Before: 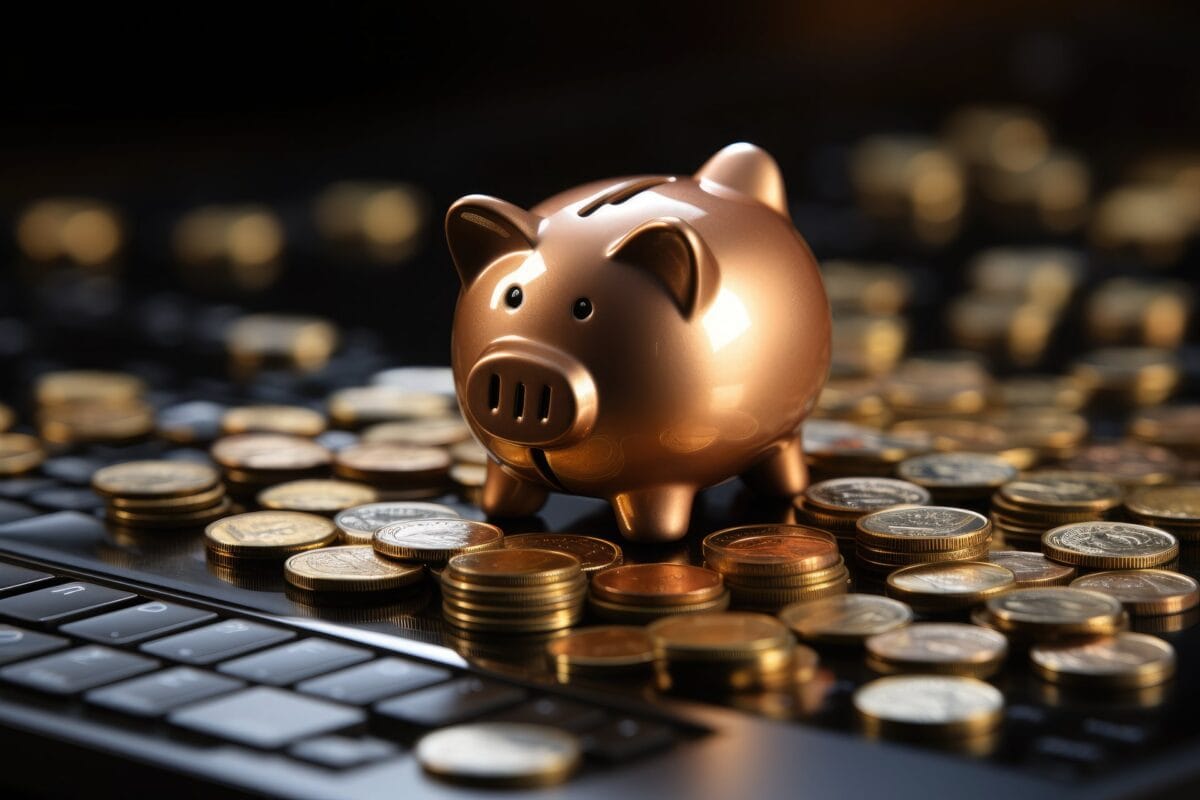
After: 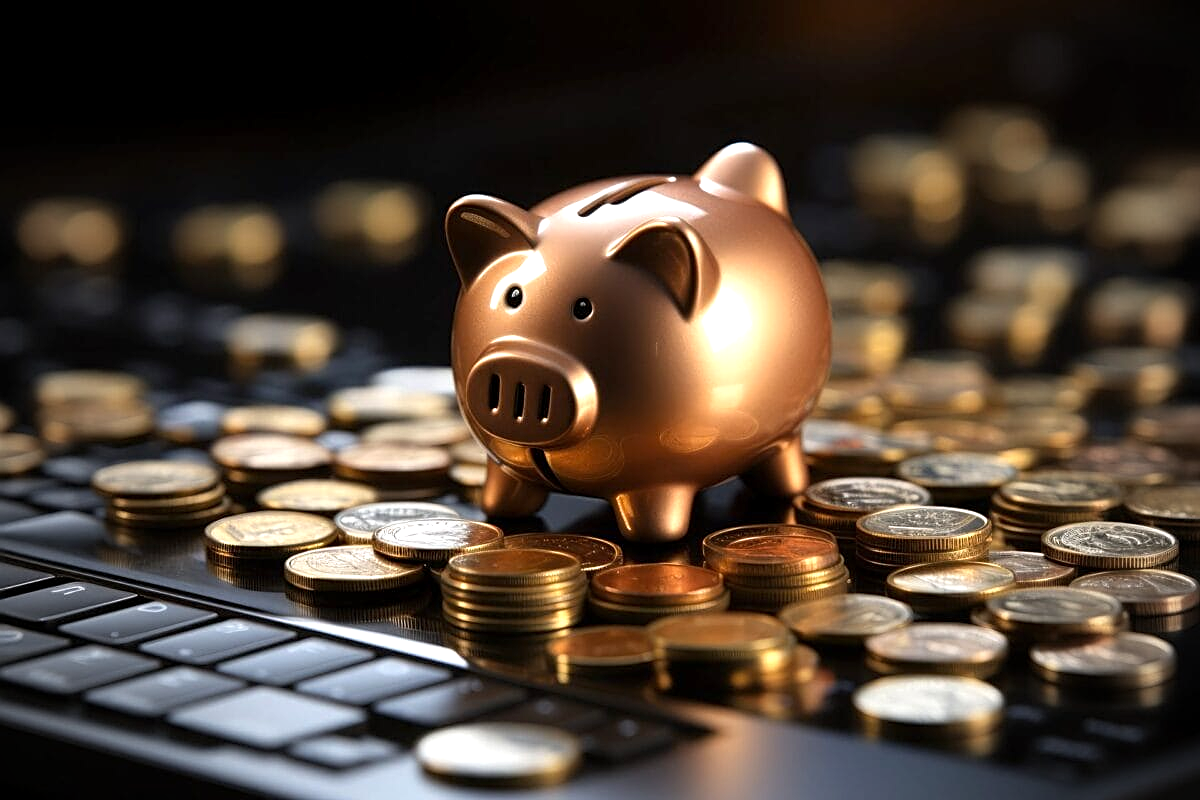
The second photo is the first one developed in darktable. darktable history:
exposure: black level correction 0.001, exposure 0.5 EV, compensate exposure bias true, compensate highlight preservation false
sharpen: on, module defaults
vignetting: fall-off start 71.74%
